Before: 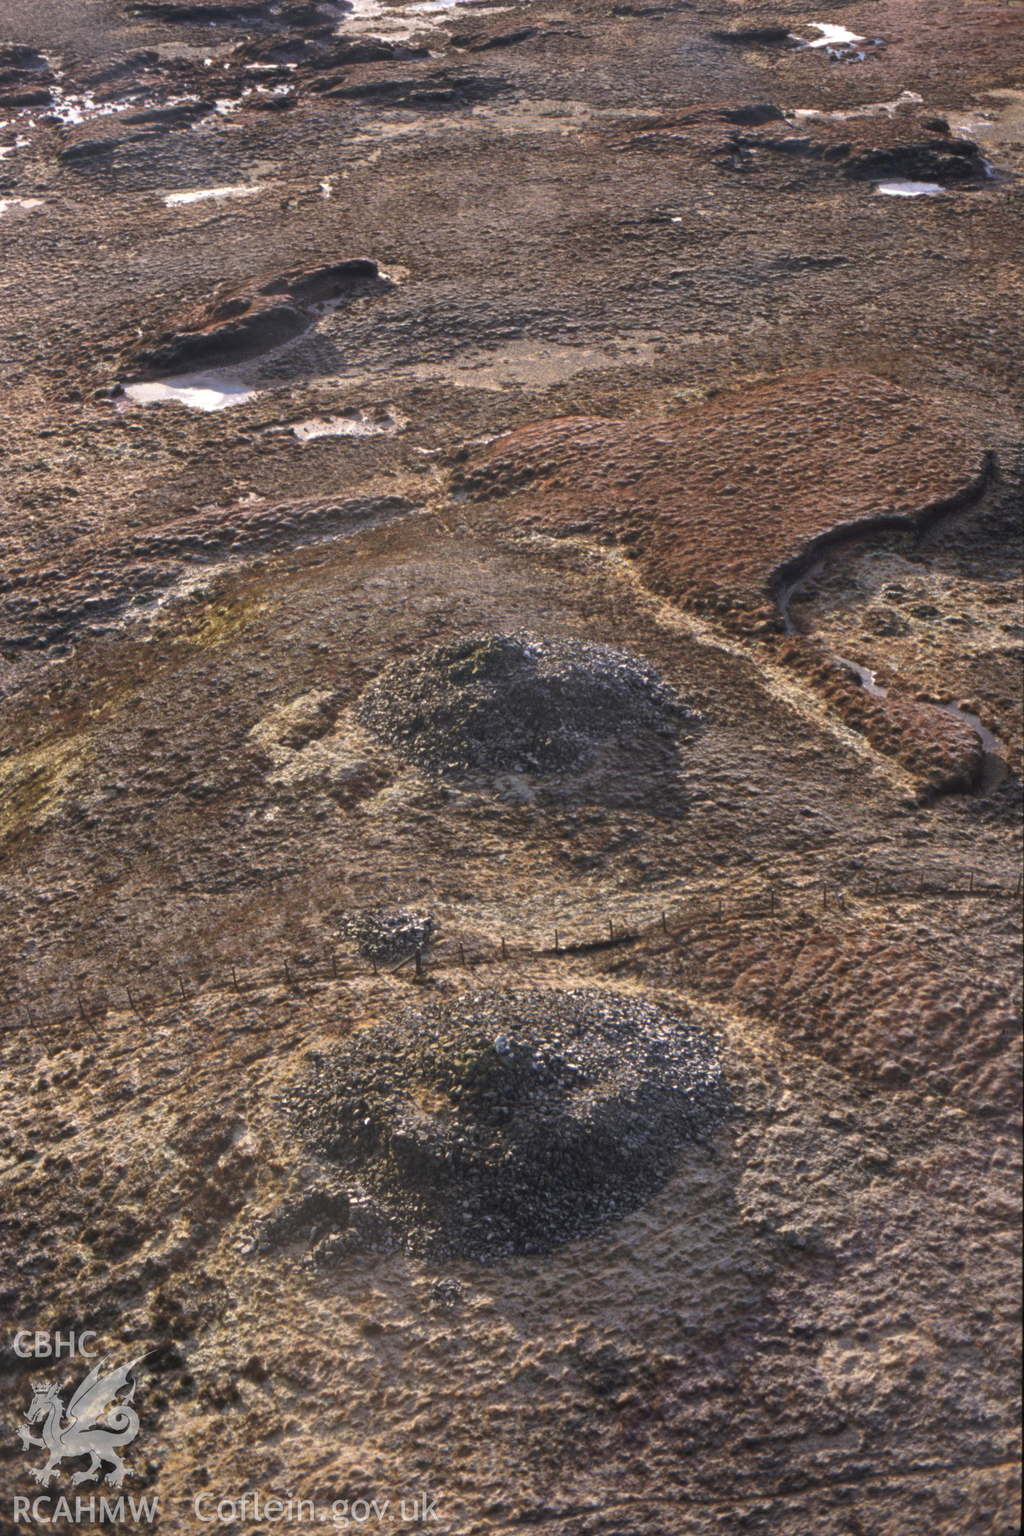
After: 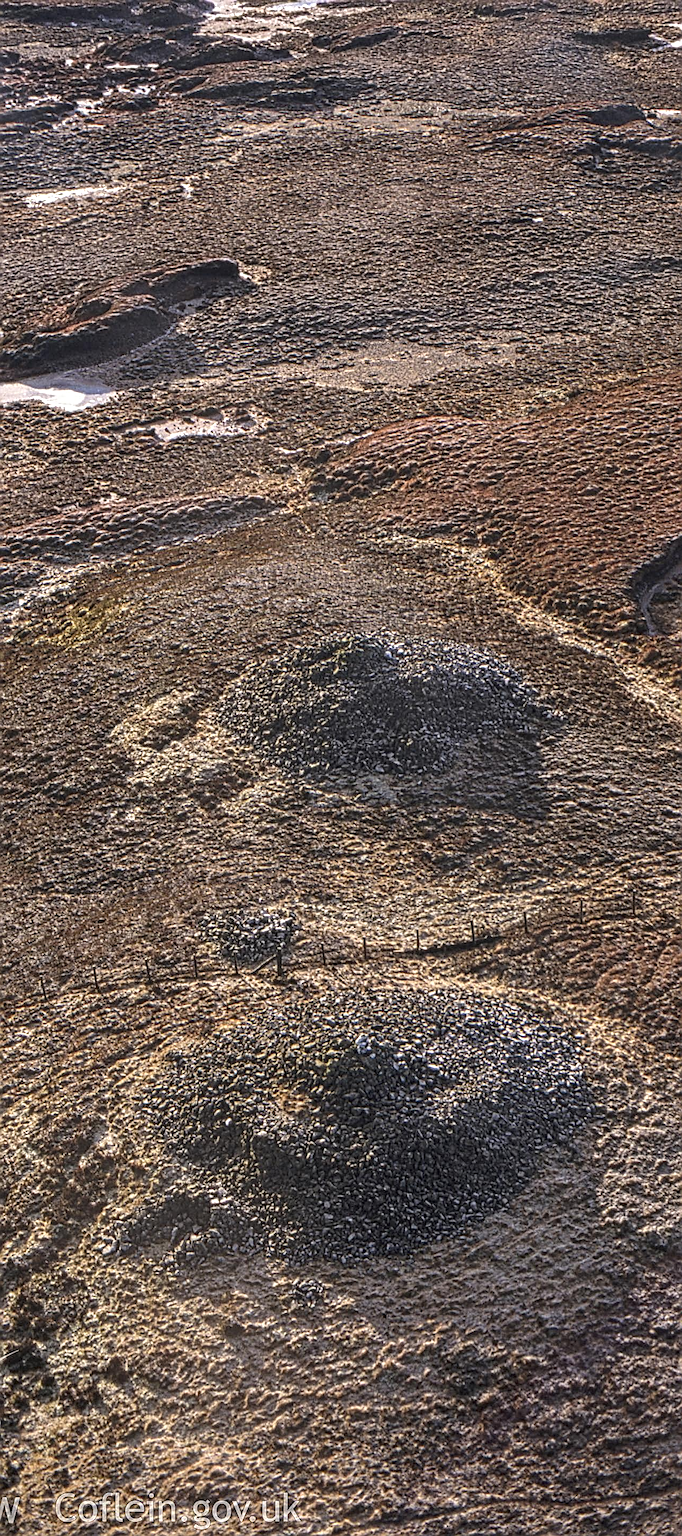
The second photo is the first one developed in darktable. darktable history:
crop and rotate: left 13.597%, right 19.743%
sharpen: on, module defaults
local contrast: mode bilateral grid, contrast 19, coarseness 3, detail 298%, midtone range 0.2
